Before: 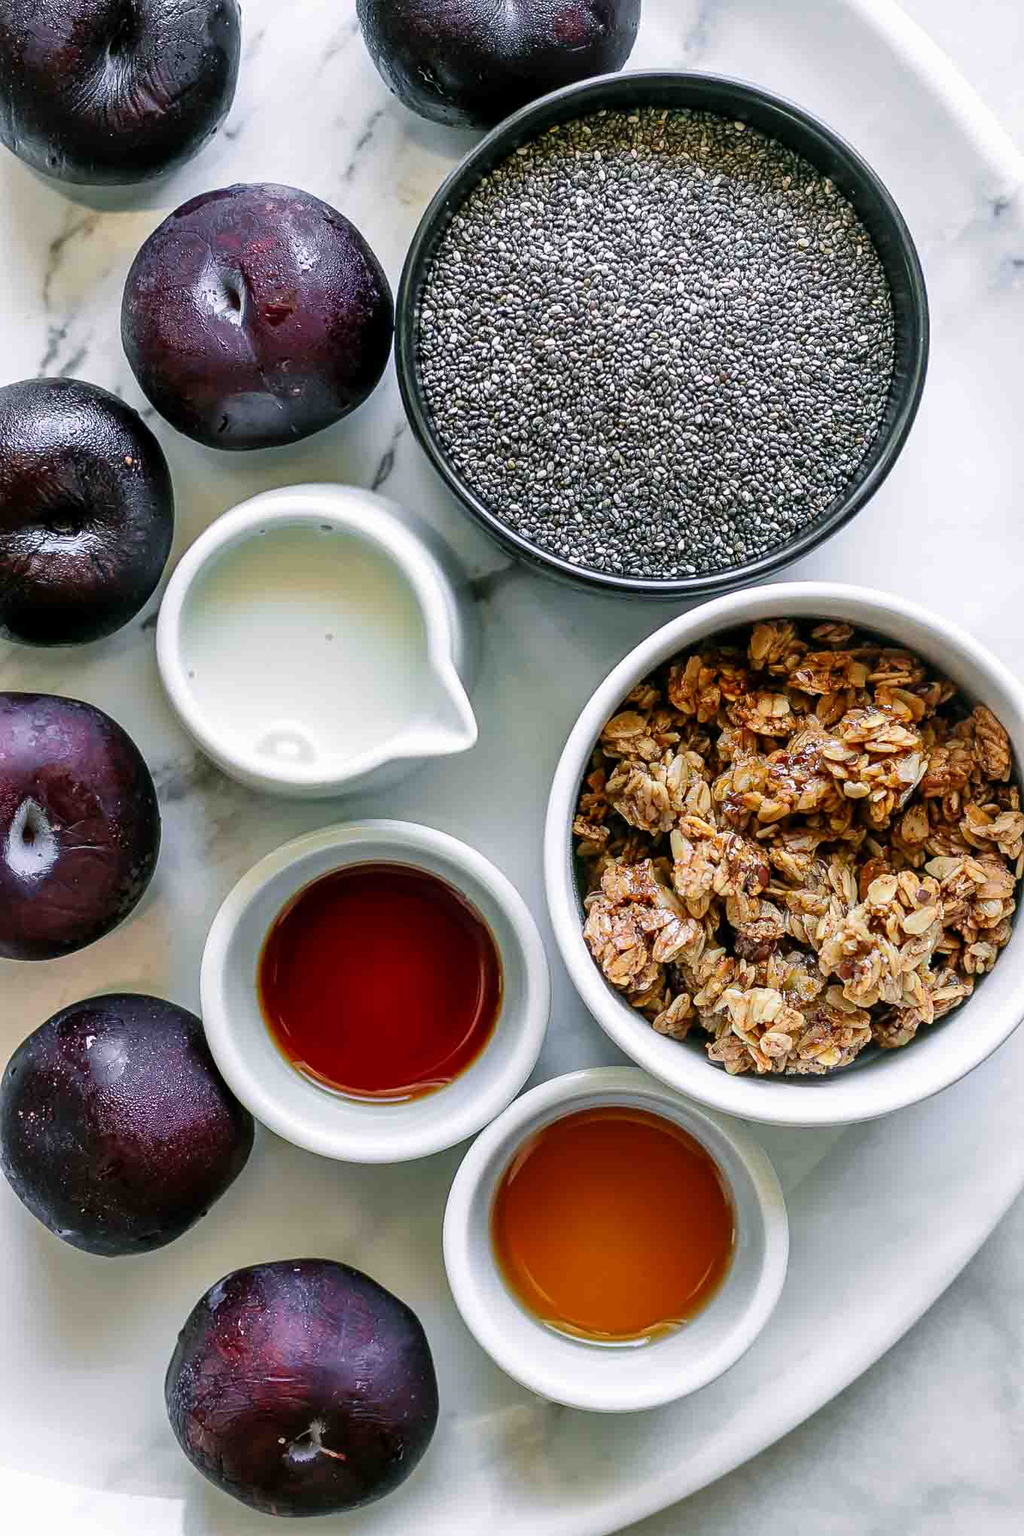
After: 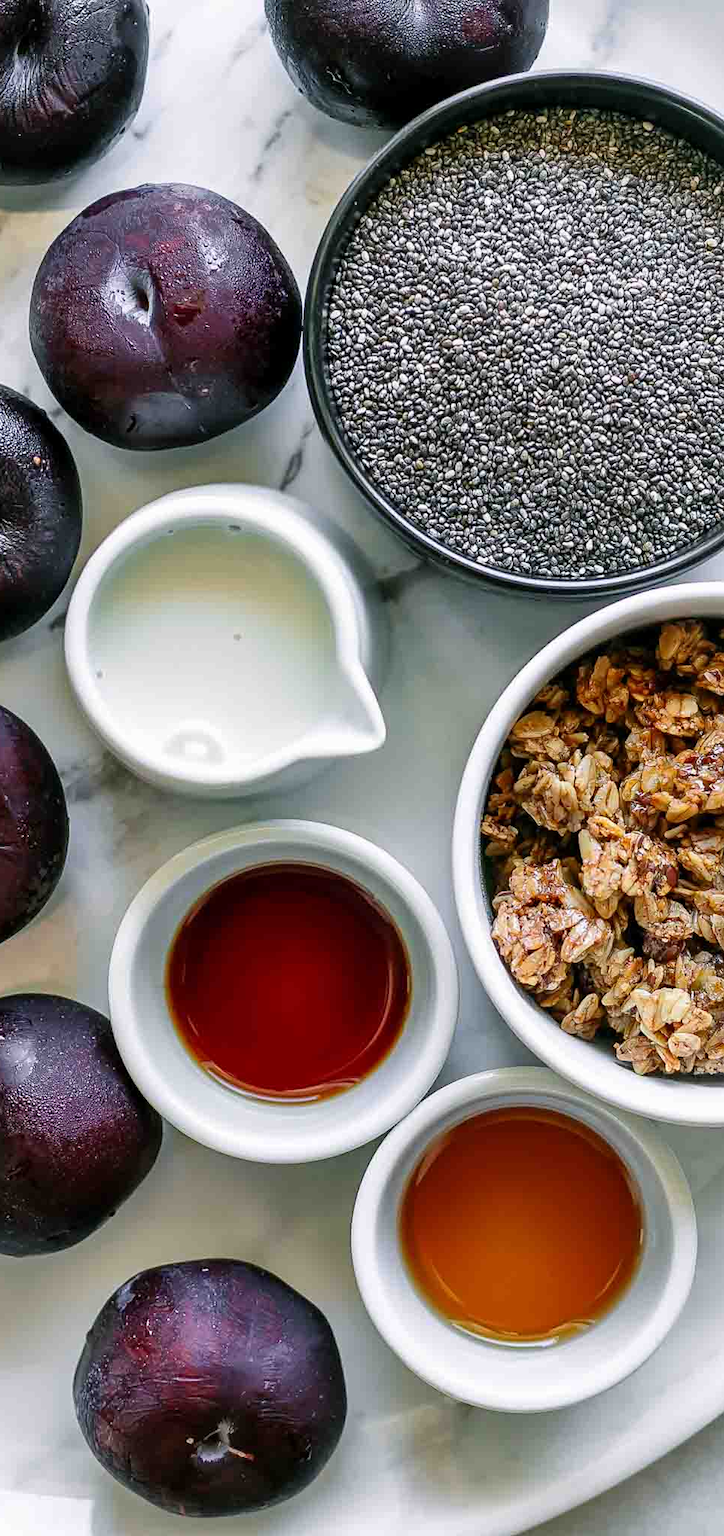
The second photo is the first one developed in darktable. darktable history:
crop and rotate: left 9.003%, right 20.213%
